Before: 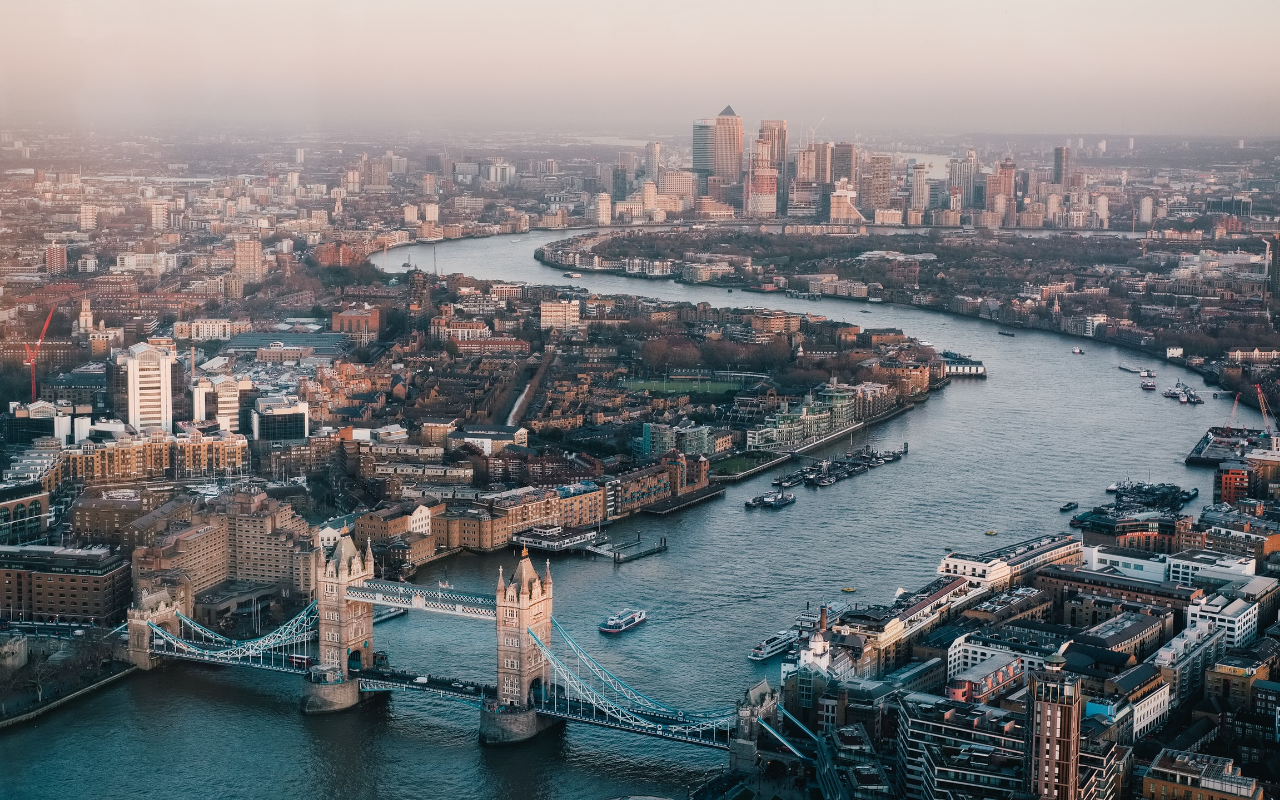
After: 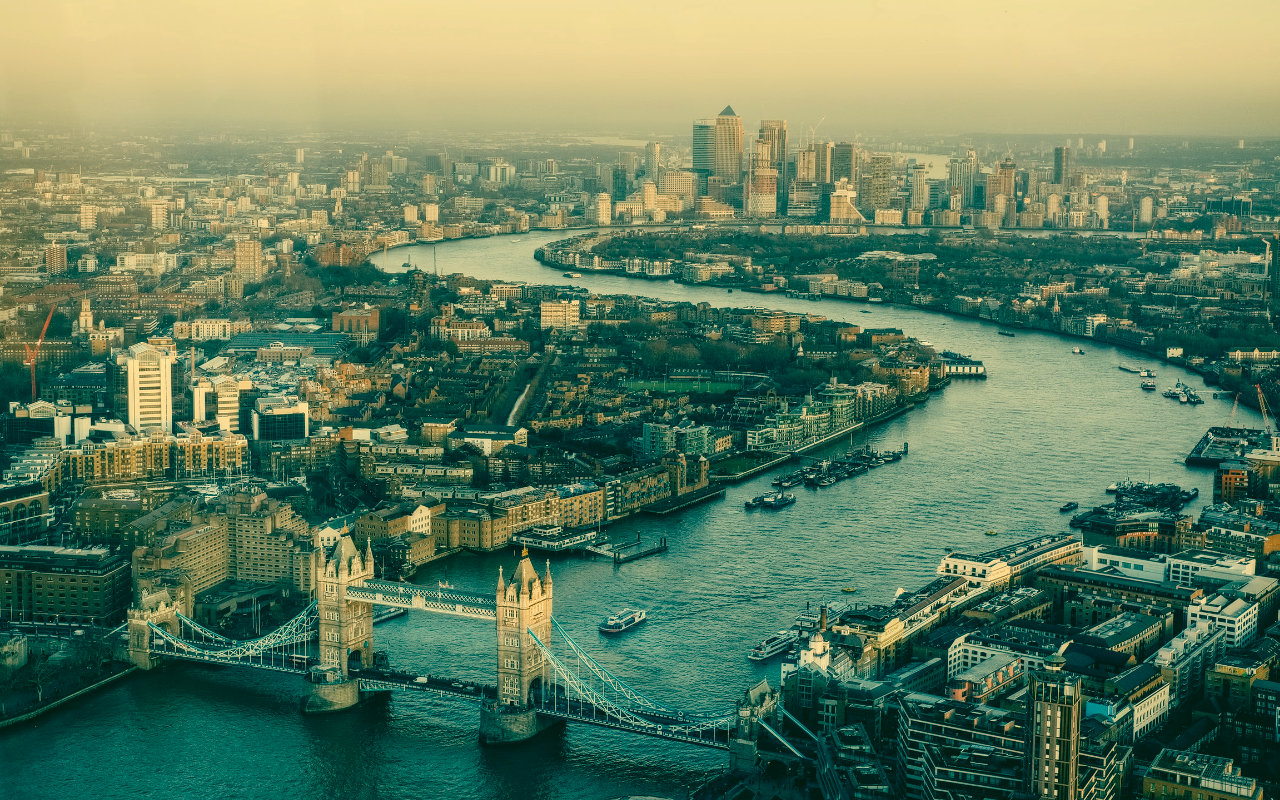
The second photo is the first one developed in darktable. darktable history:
local contrast: on, module defaults
color correction: highlights a* 1.92, highlights b* 34.35, shadows a* -37.26, shadows b* -6.14
